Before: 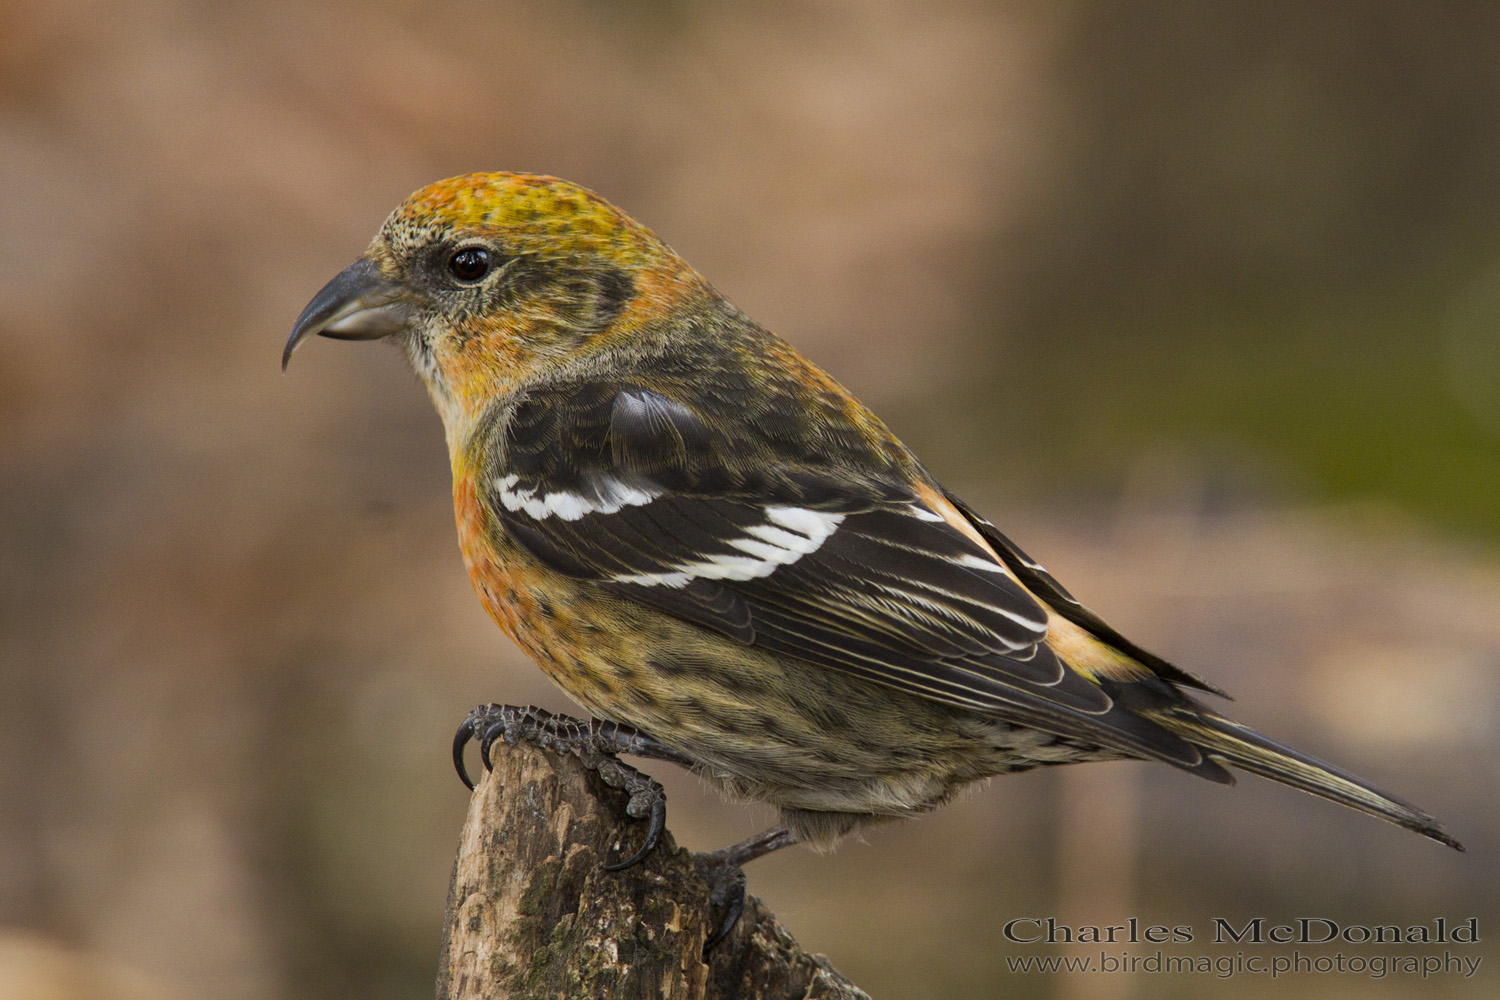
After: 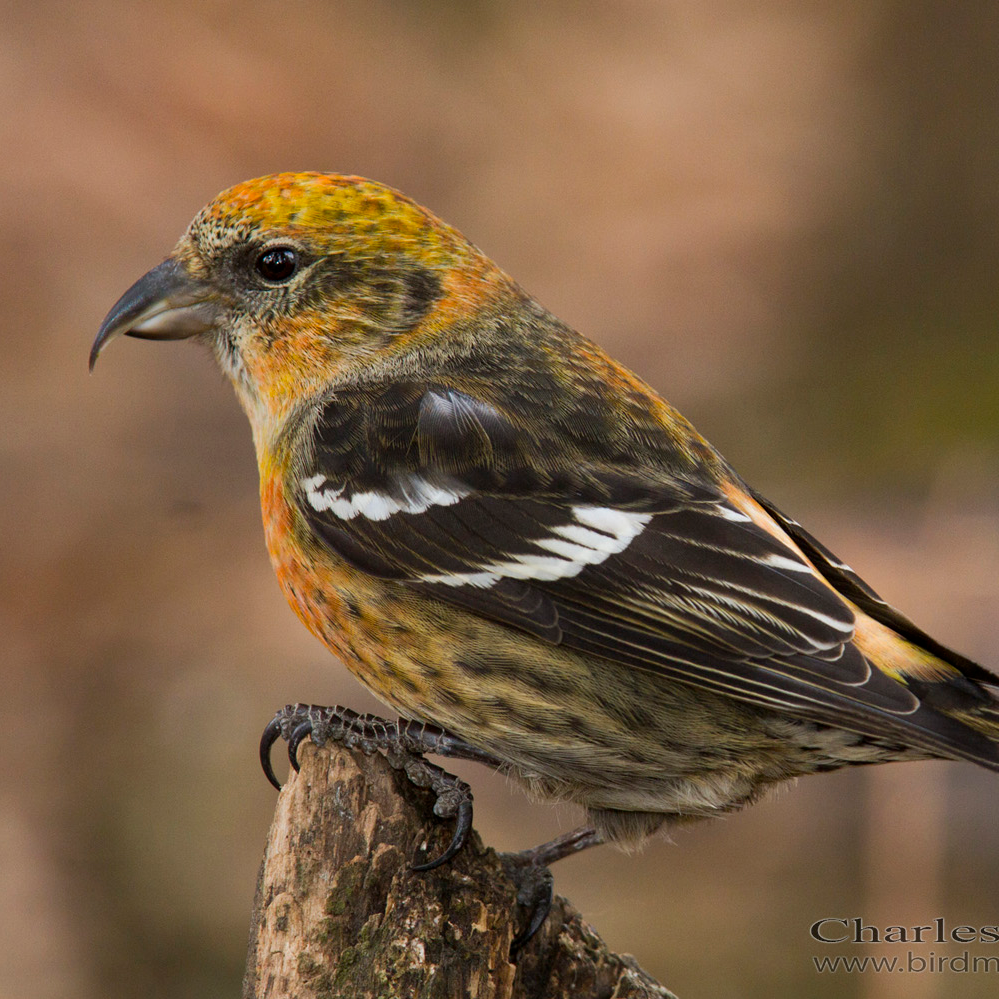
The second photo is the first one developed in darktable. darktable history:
crop and rotate: left 12.9%, right 20.446%
